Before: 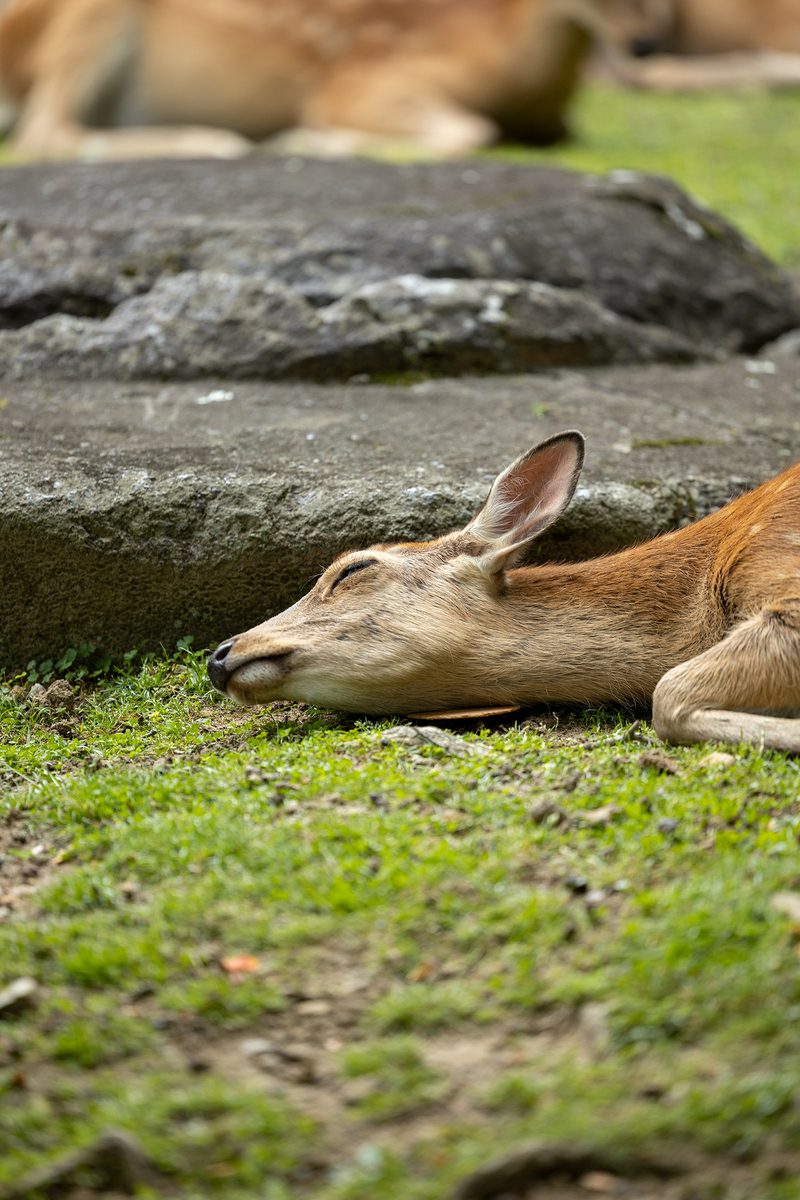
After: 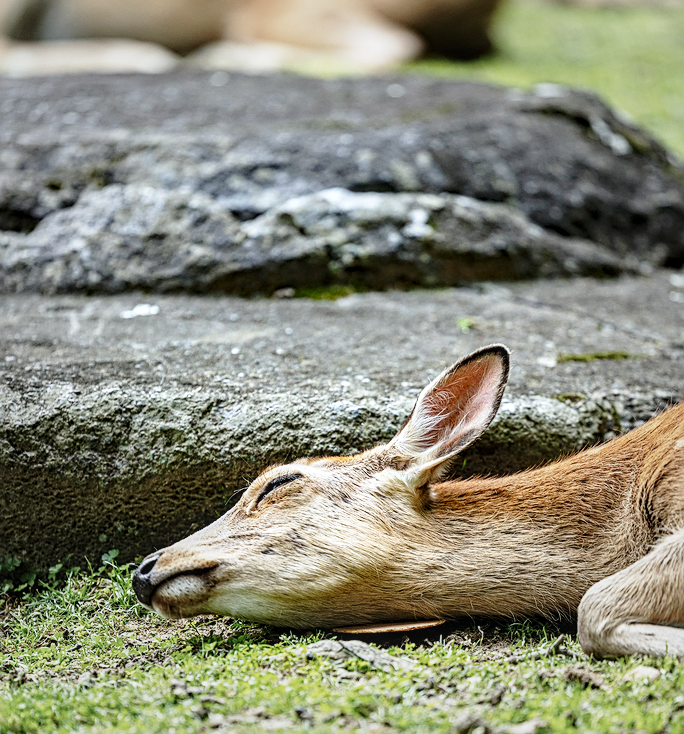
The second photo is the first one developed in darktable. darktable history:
local contrast: on, module defaults
vignetting: fall-off start 49.04%, brightness -0.194, saturation -0.305, automatic ratio true, width/height ratio 1.292
base curve: curves: ch0 [(0, 0) (0.028, 0.03) (0.121, 0.232) (0.46, 0.748) (0.859, 0.968) (1, 1)], preserve colors none
crop and rotate: left 9.403%, top 7.198%, right 5.033%, bottom 31.629%
tone equalizer: mask exposure compensation -0.516 EV
haze removal: compatibility mode true, adaptive false
sharpen: on, module defaults
color calibration: x 0.367, y 0.379, temperature 4399.13 K, gamut compression 0.971
